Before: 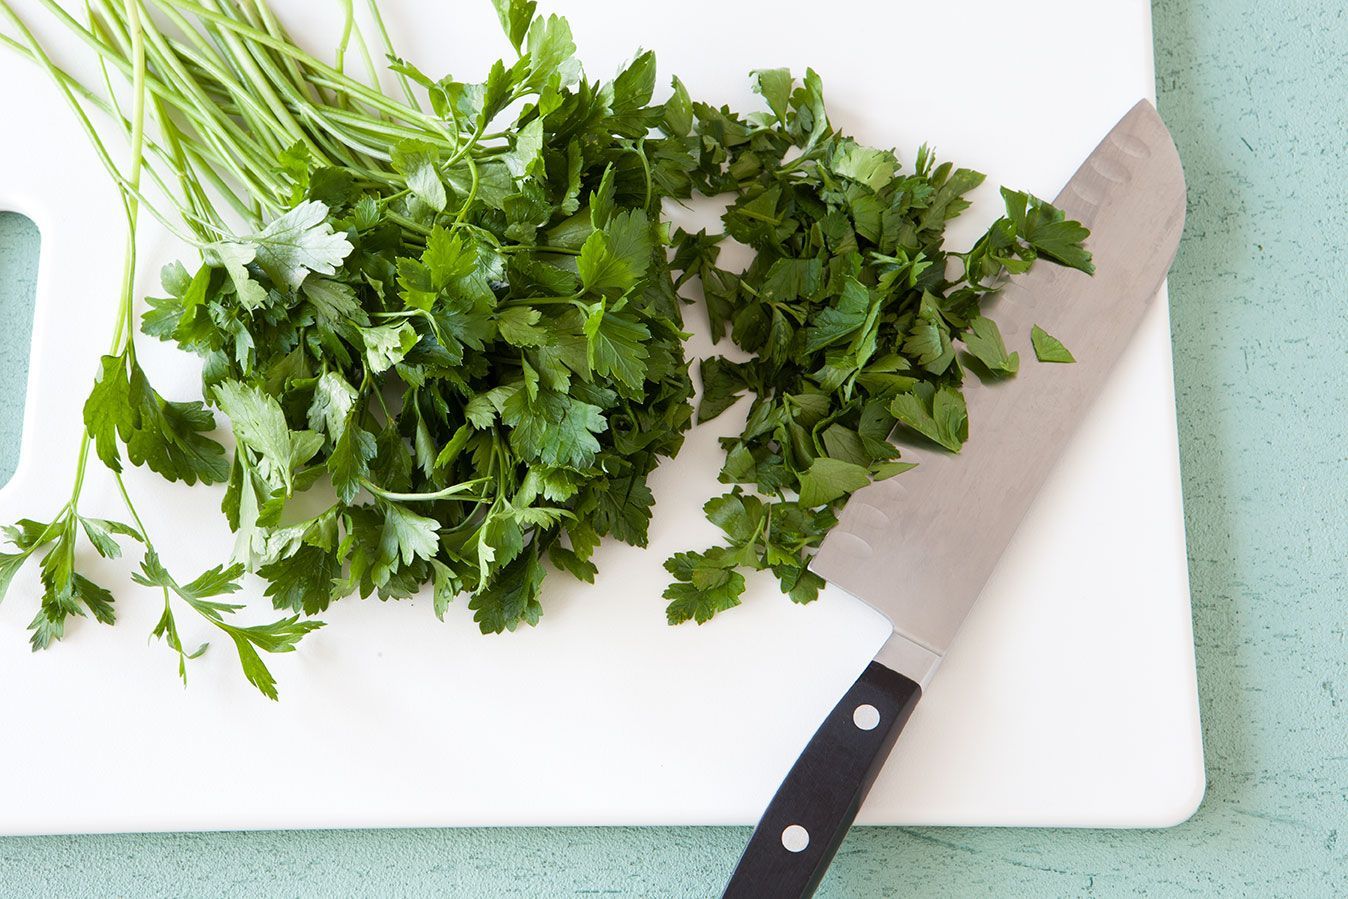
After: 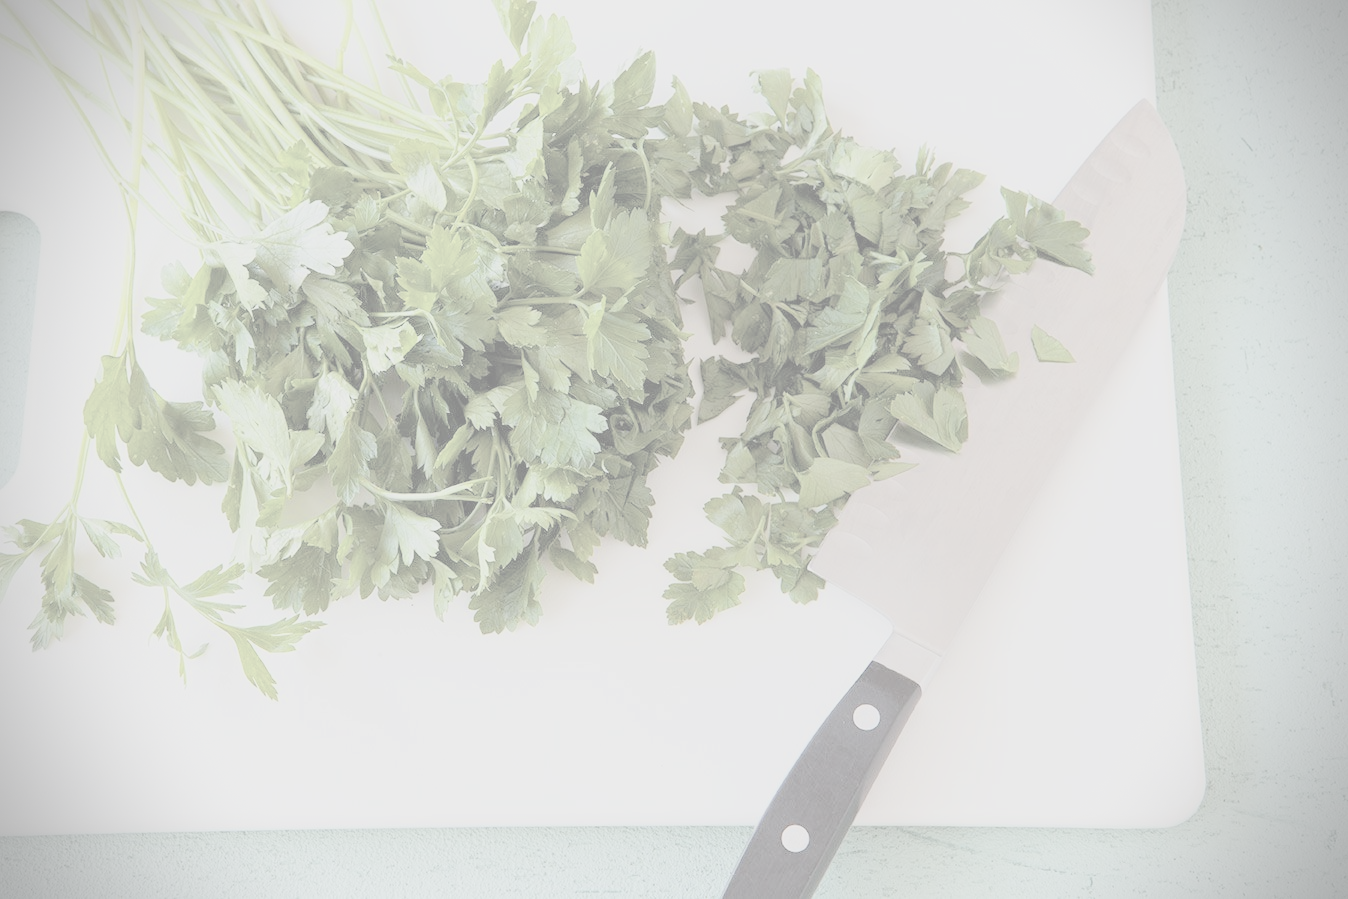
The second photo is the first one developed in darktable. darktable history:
contrast brightness saturation: contrast -0.305, brightness 0.748, saturation -0.796
vignetting: dithering 8-bit output, unbound false
tone curve: curves: ch0 [(0, 0) (0.11, 0.081) (0.256, 0.259) (0.398, 0.475) (0.498, 0.611) (0.65, 0.757) (0.835, 0.883) (1, 0.961)]; ch1 [(0, 0) (0.346, 0.307) (0.408, 0.369) (0.453, 0.457) (0.482, 0.479) (0.502, 0.498) (0.521, 0.51) (0.553, 0.554) (0.618, 0.65) (0.693, 0.727) (1, 1)]; ch2 [(0, 0) (0.358, 0.362) (0.434, 0.46) (0.485, 0.494) (0.5, 0.494) (0.511, 0.508) (0.537, 0.55) (0.579, 0.599) (0.621, 0.693) (1, 1)]
